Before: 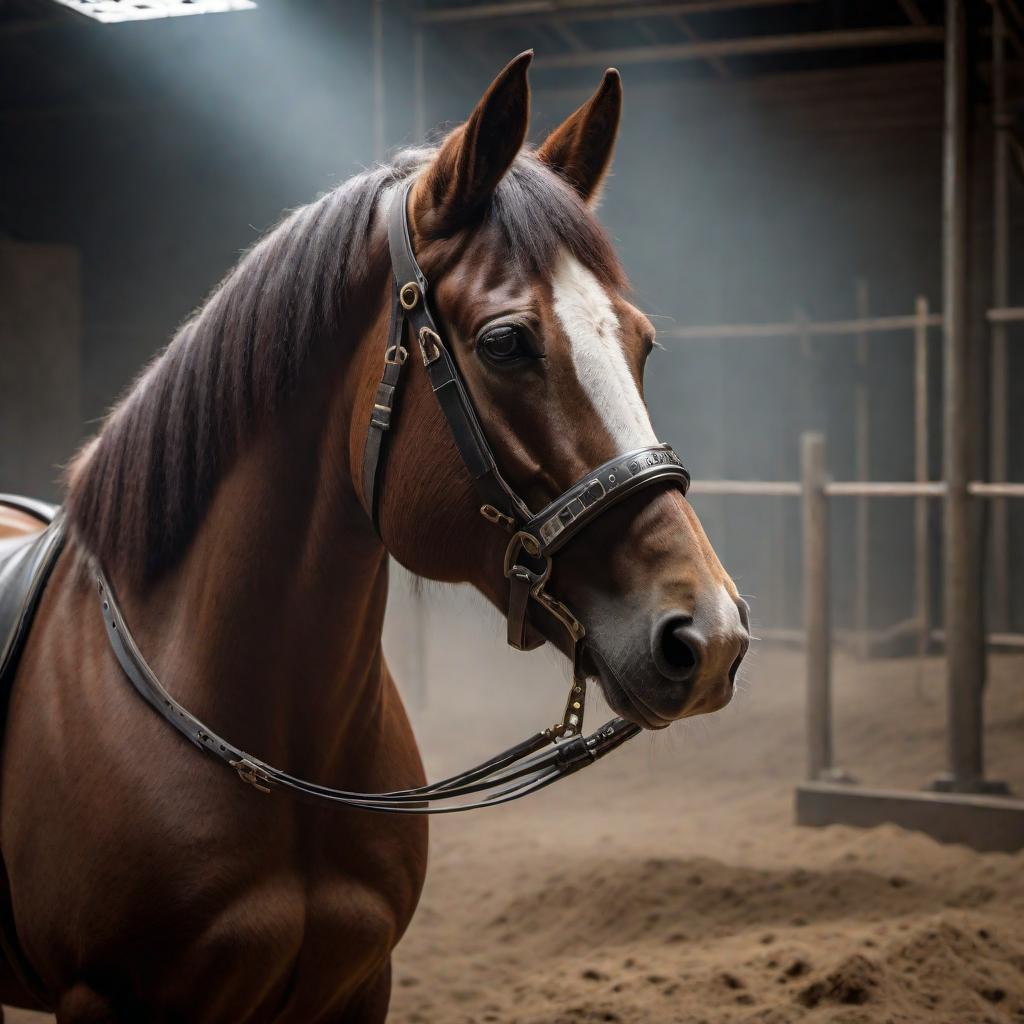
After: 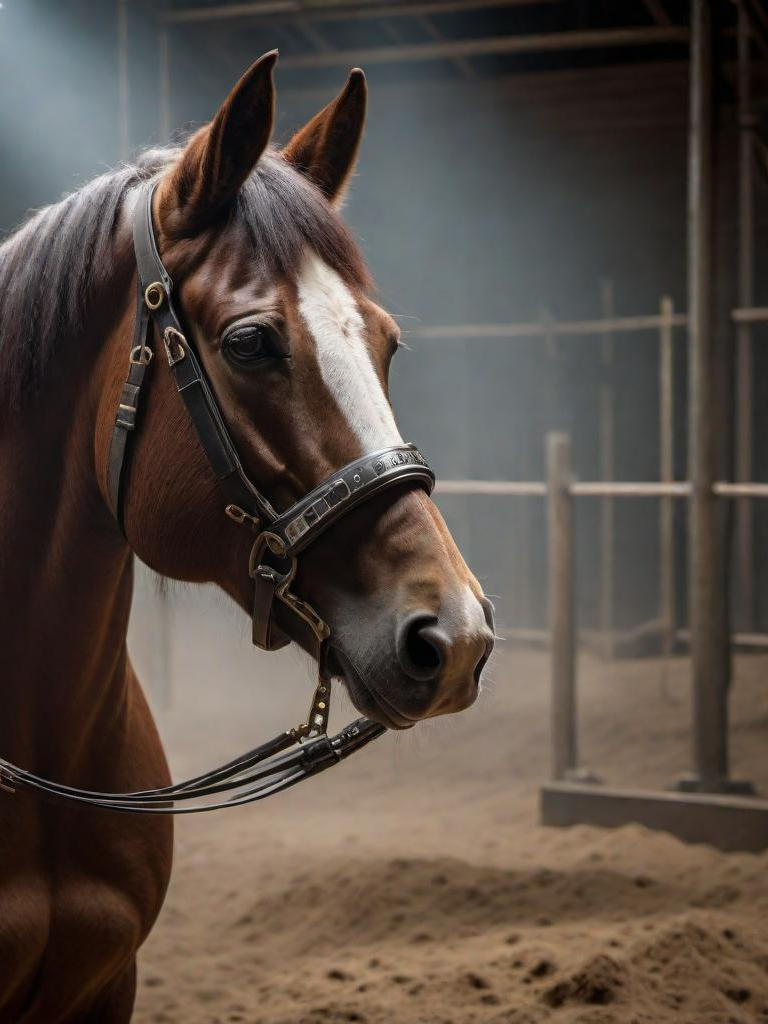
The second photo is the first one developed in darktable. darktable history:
crop and rotate: left 24.922%
